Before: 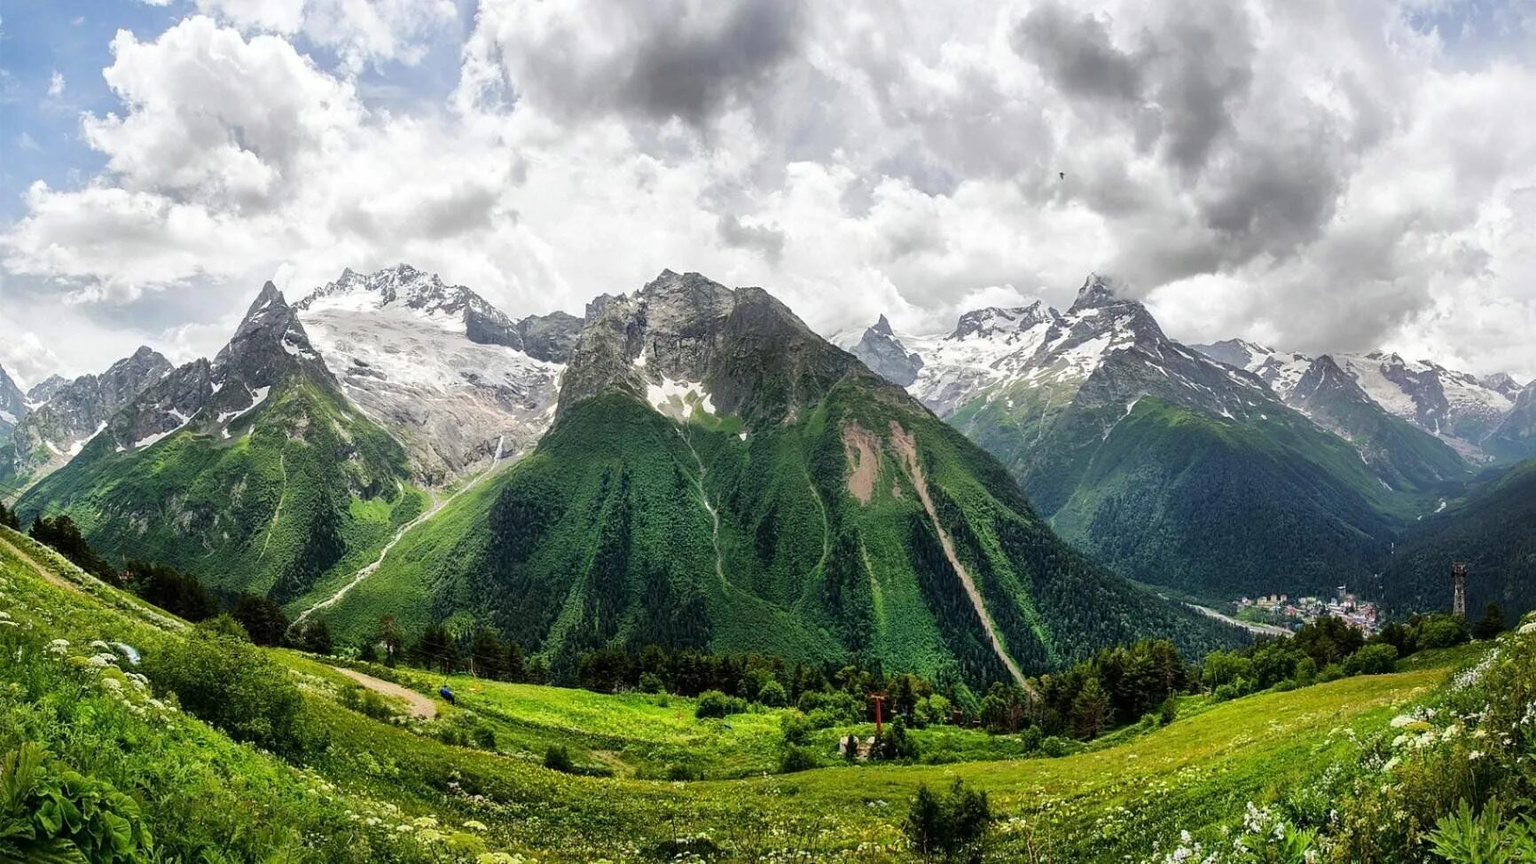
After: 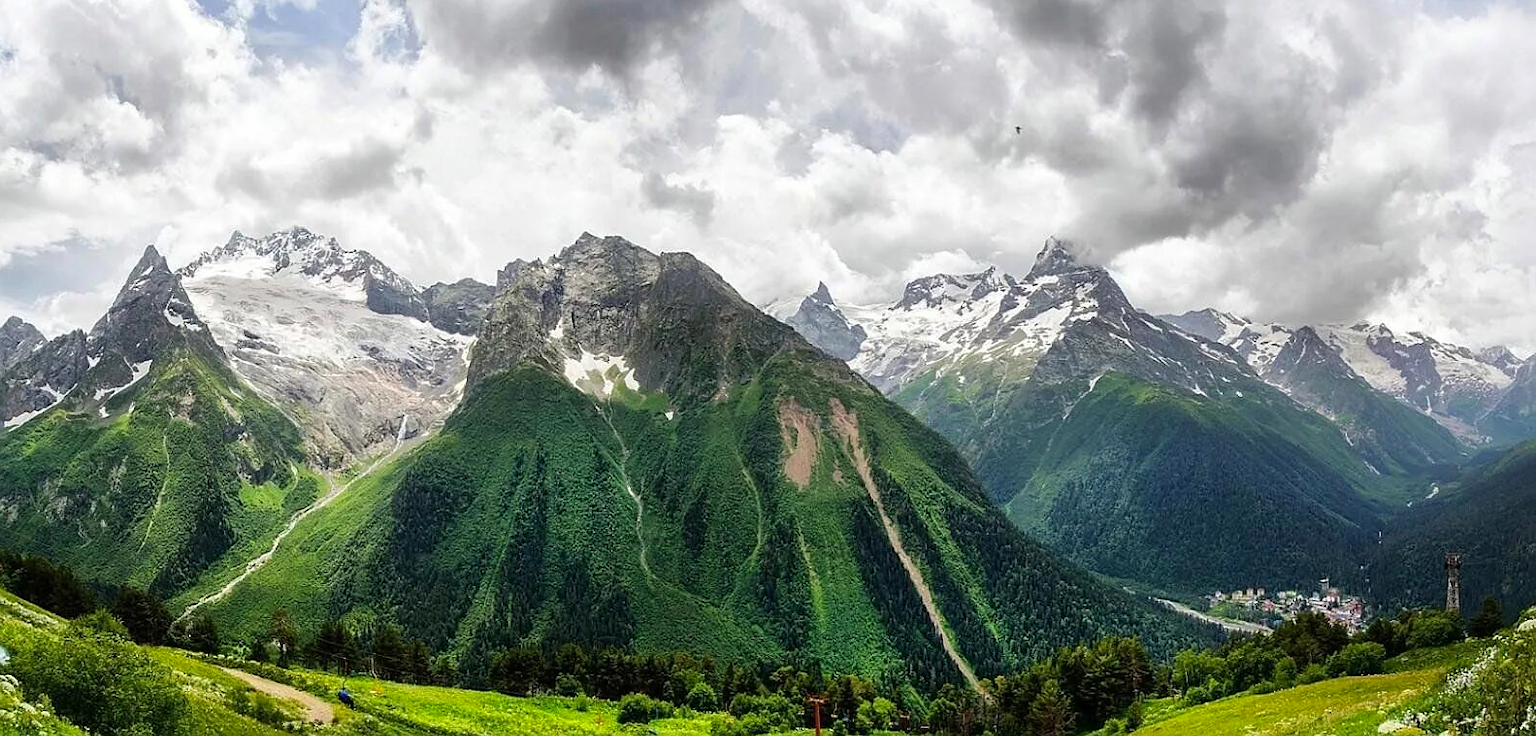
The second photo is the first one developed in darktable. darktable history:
crop: left 8.554%, top 6.618%, bottom 15.384%
color balance rgb: perceptual saturation grading › global saturation 0.748%, global vibrance 20%
sharpen: radius 1.025, threshold 0.954
